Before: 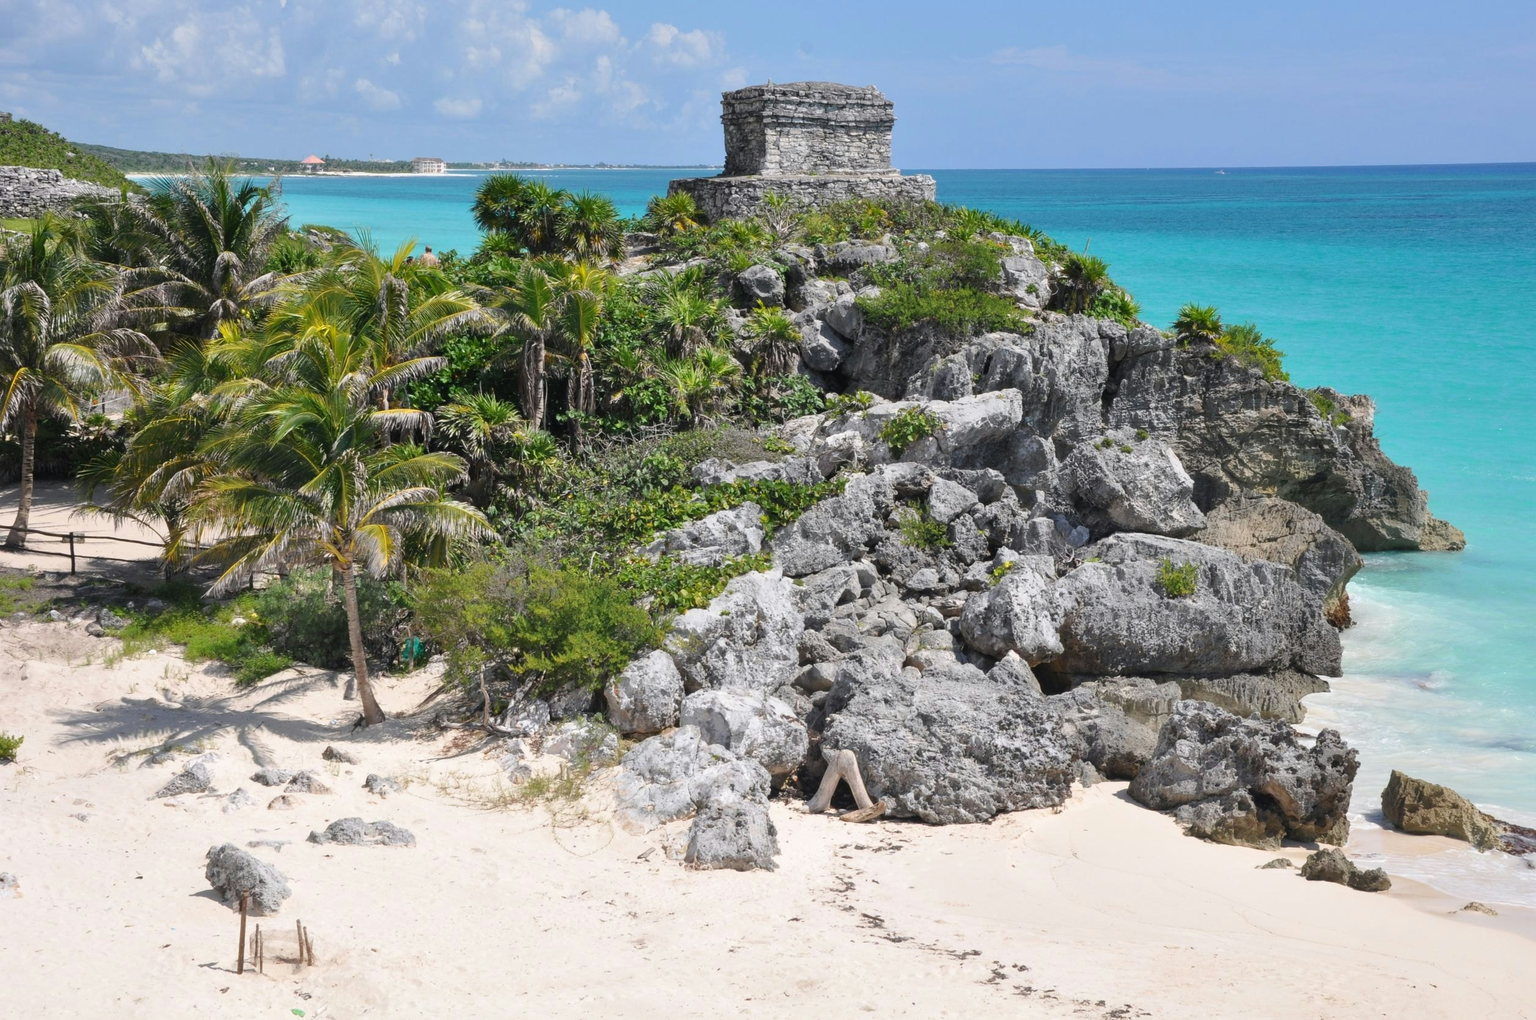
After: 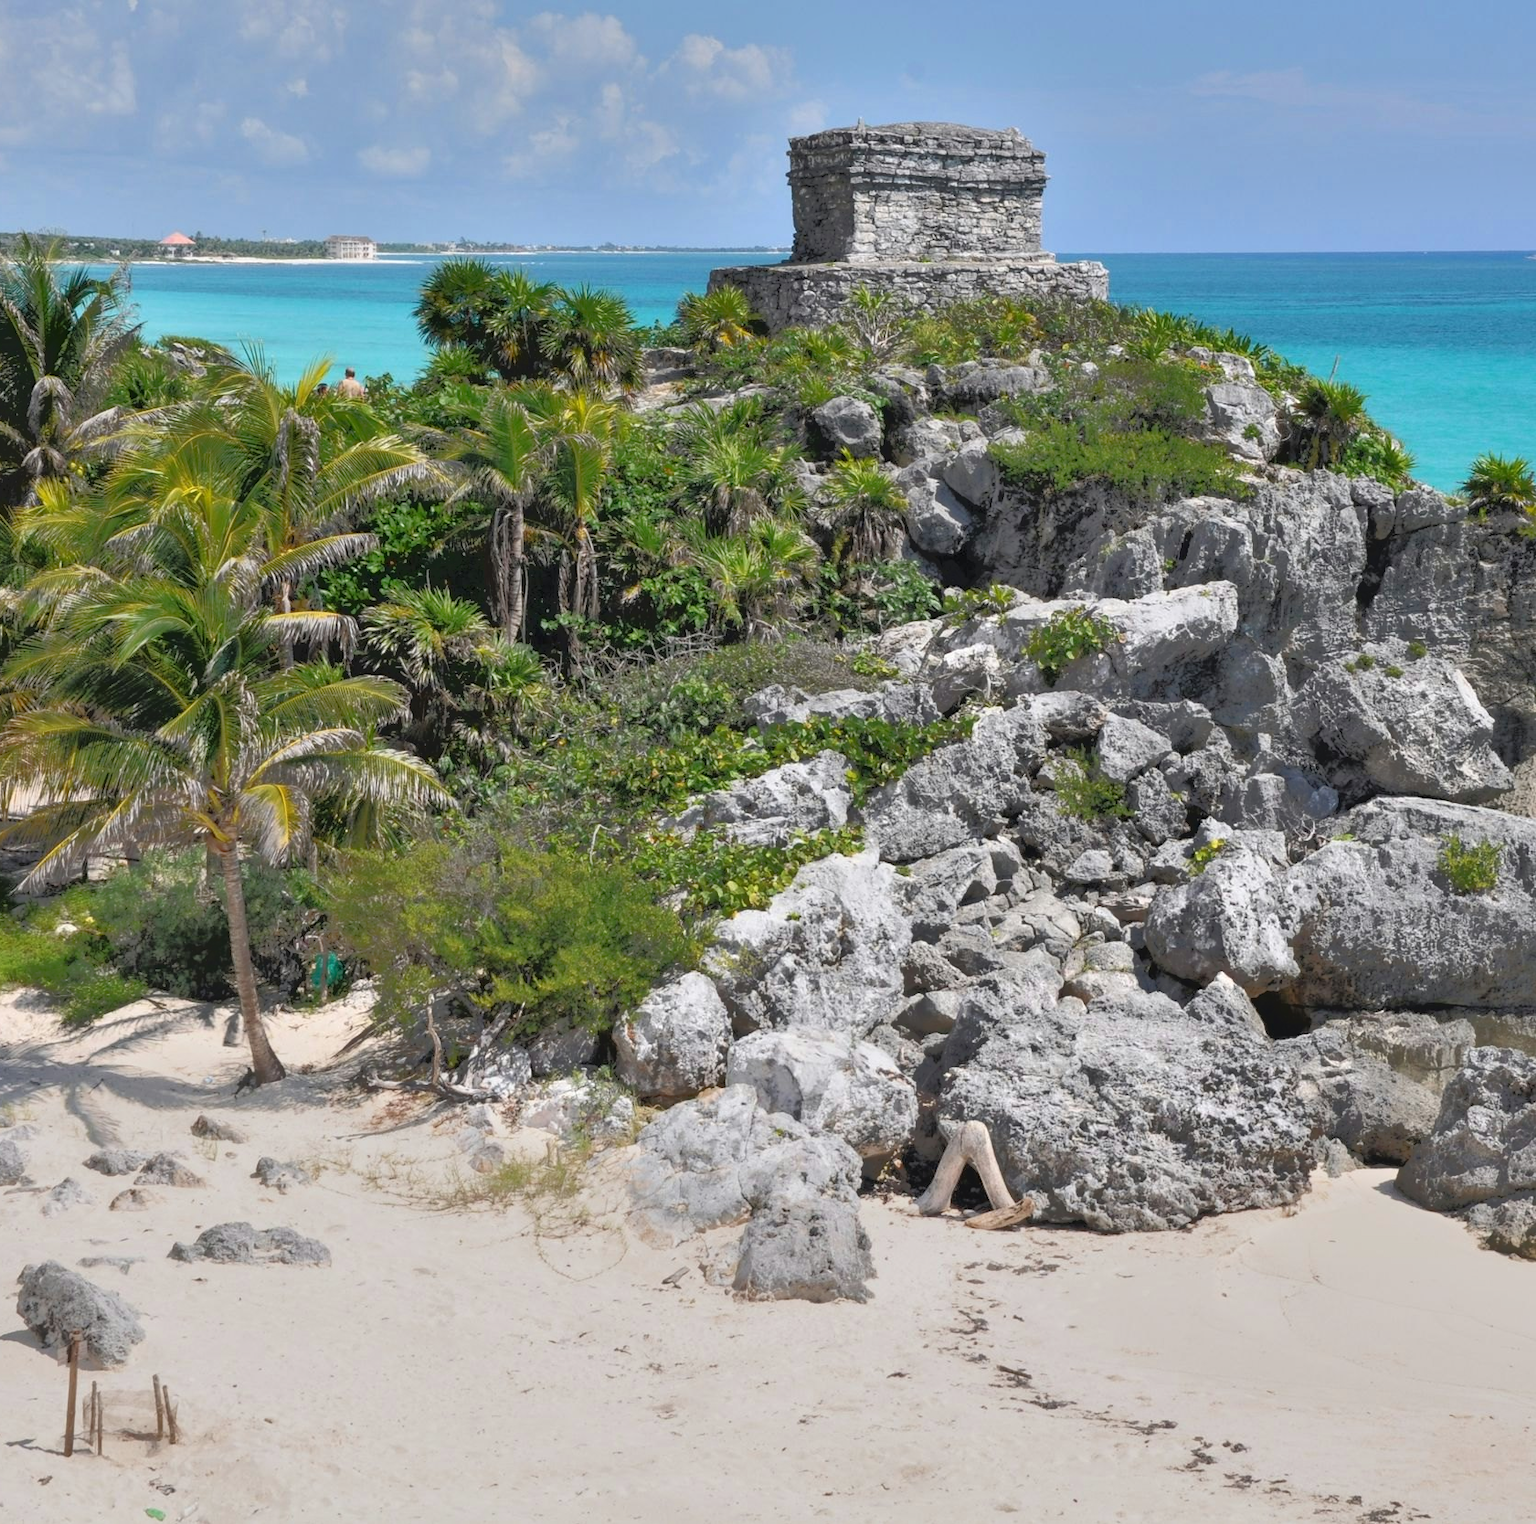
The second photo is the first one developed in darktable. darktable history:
tone equalizer: -7 EV -0.619 EV, -6 EV 0.984 EV, -5 EV -0.481 EV, -4 EV 0.395 EV, -3 EV 0.441 EV, -2 EV 0.17 EV, -1 EV -0.139 EV, +0 EV -0.42 EV
crop and rotate: left 12.677%, right 20.413%
